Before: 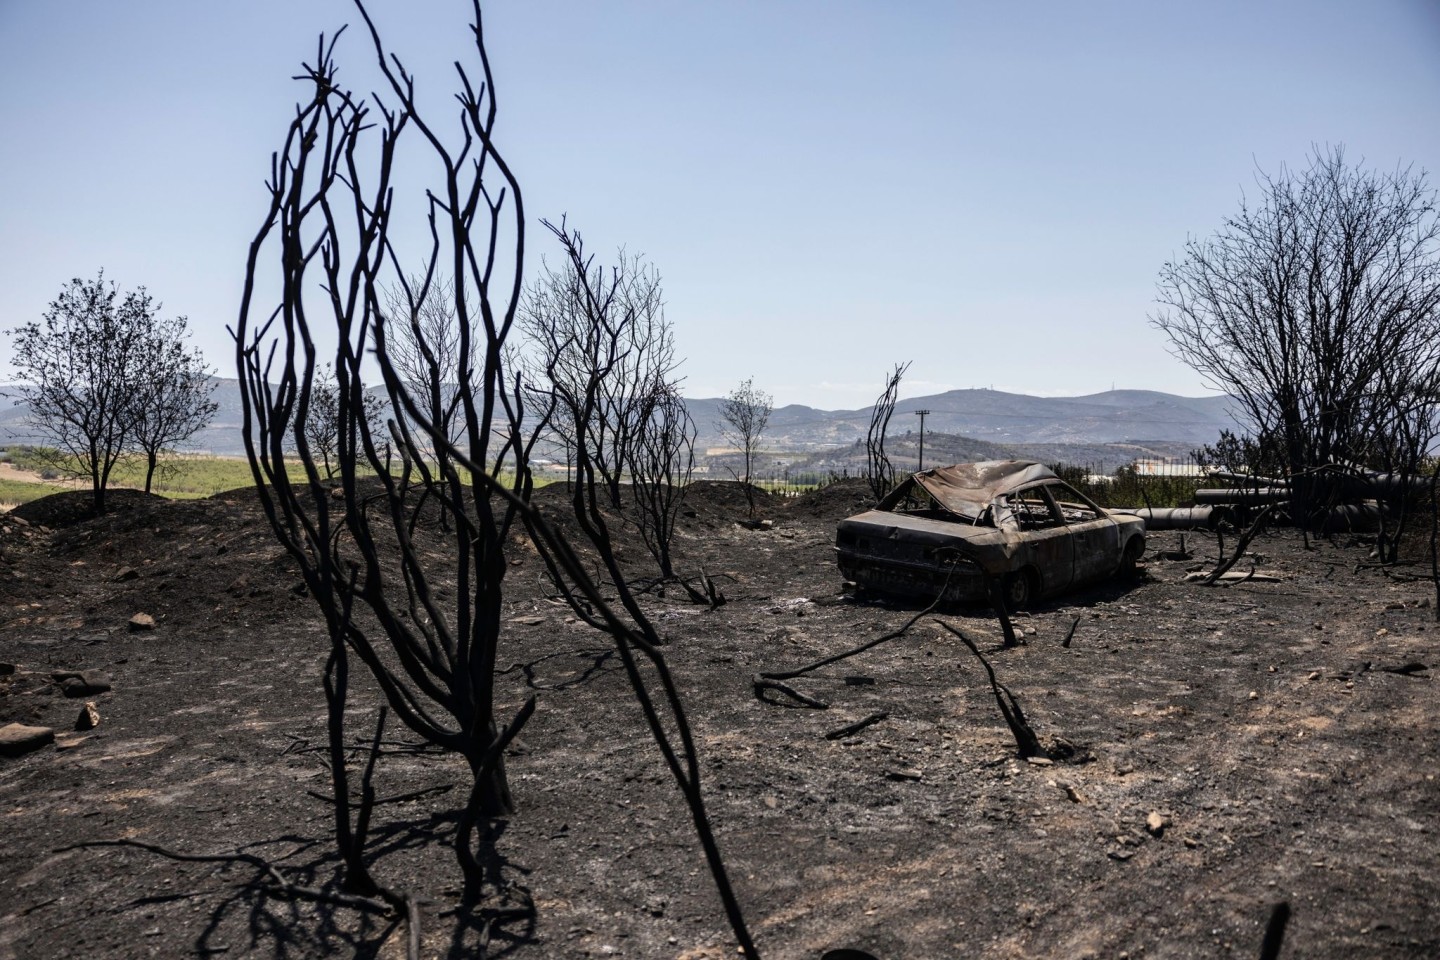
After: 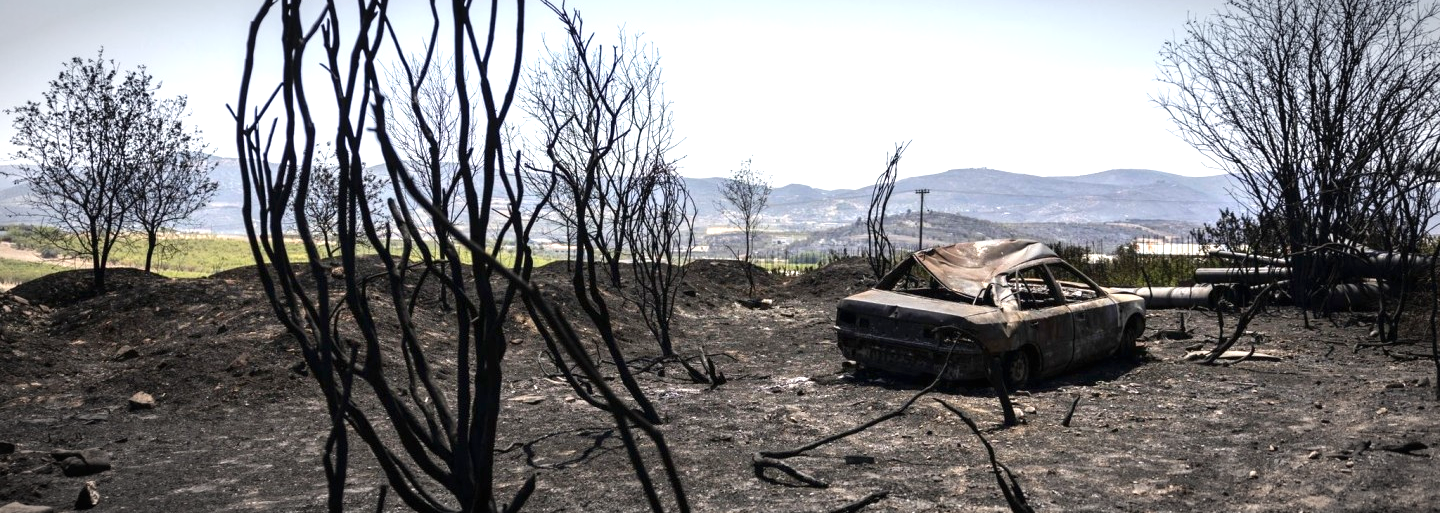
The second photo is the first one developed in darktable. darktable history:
vignetting: automatic ratio true
crop and rotate: top 23.043%, bottom 23.437%
exposure: black level correction 0, exposure 0.9 EV, compensate exposure bias true, compensate highlight preservation false
